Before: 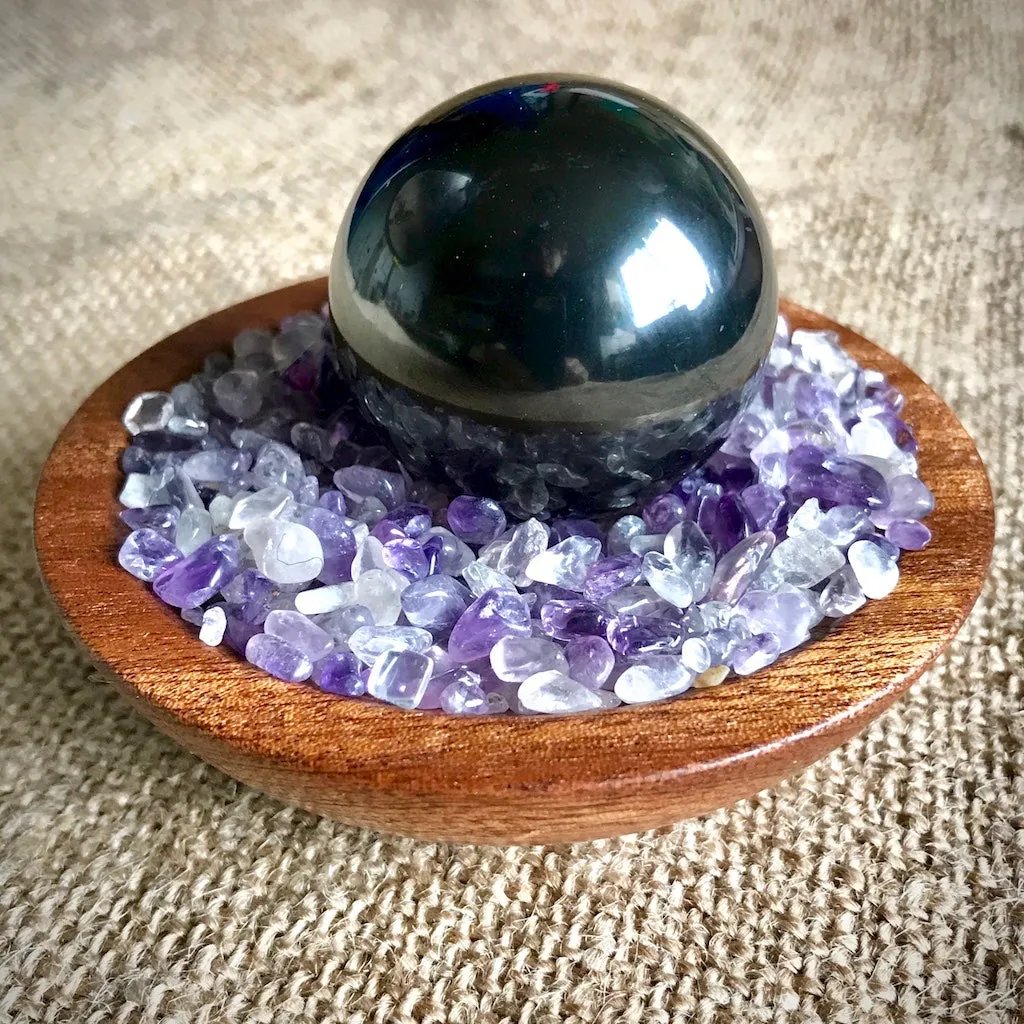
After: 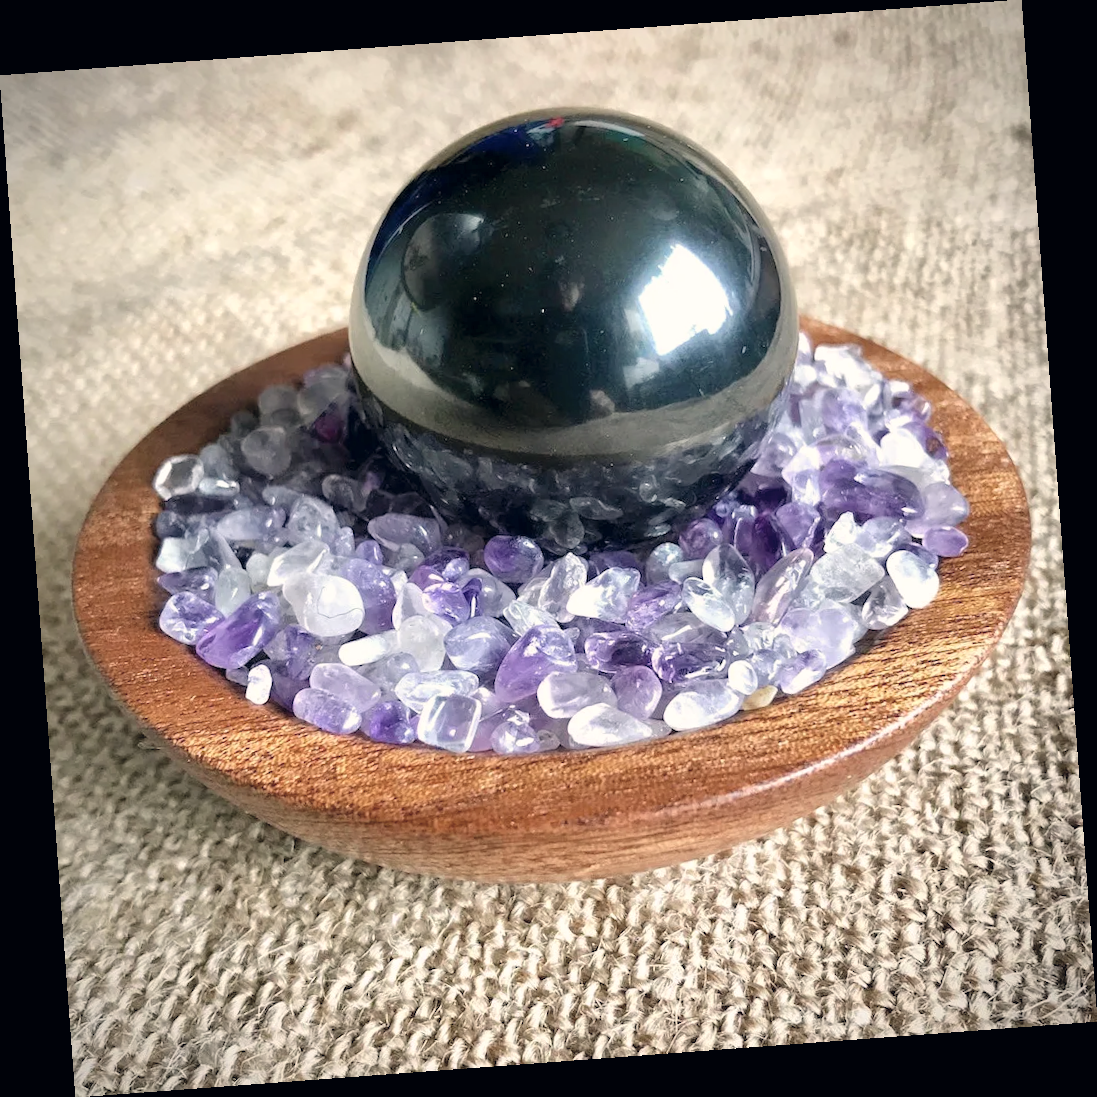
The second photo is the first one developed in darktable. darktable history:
color correction: highlights a* 2.75, highlights b* 5, shadows a* -2.04, shadows b* -4.84, saturation 0.8
rotate and perspective: rotation -4.25°, automatic cropping off
contrast brightness saturation: brightness 0.15
